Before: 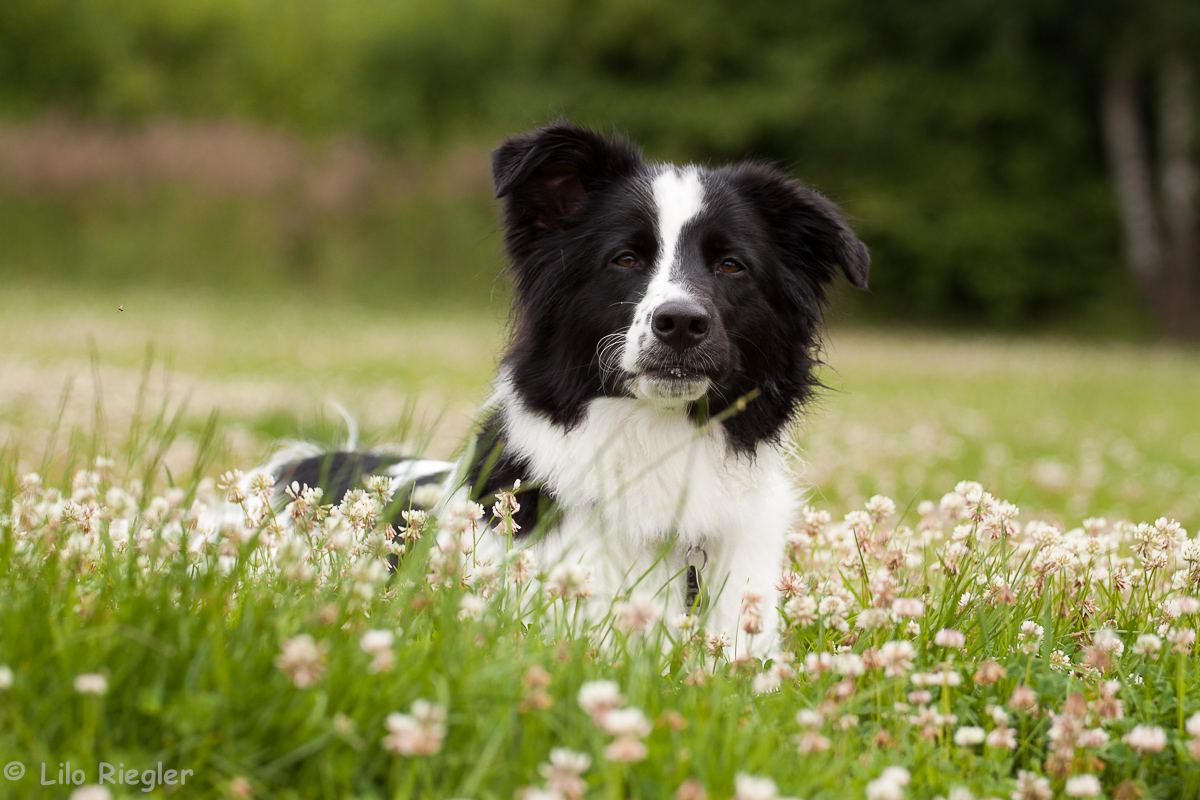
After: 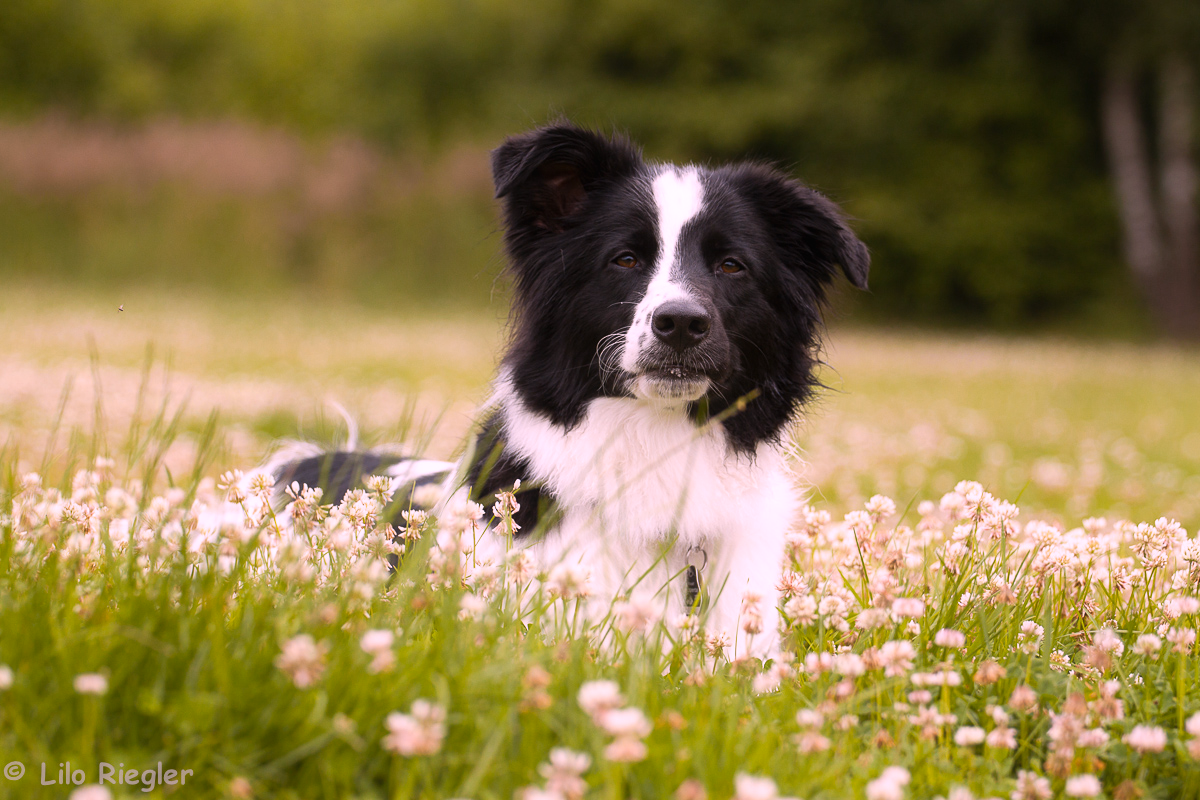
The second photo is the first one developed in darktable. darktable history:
white balance: red 1.188, blue 1.11
contrast equalizer: y [[0.5, 0.488, 0.462, 0.461, 0.491, 0.5], [0.5 ×6], [0.5 ×6], [0 ×6], [0 ×6]]
color contrast: green-magenta contrast 0.8, blue-yellow contrast 1.1, unbound 0
